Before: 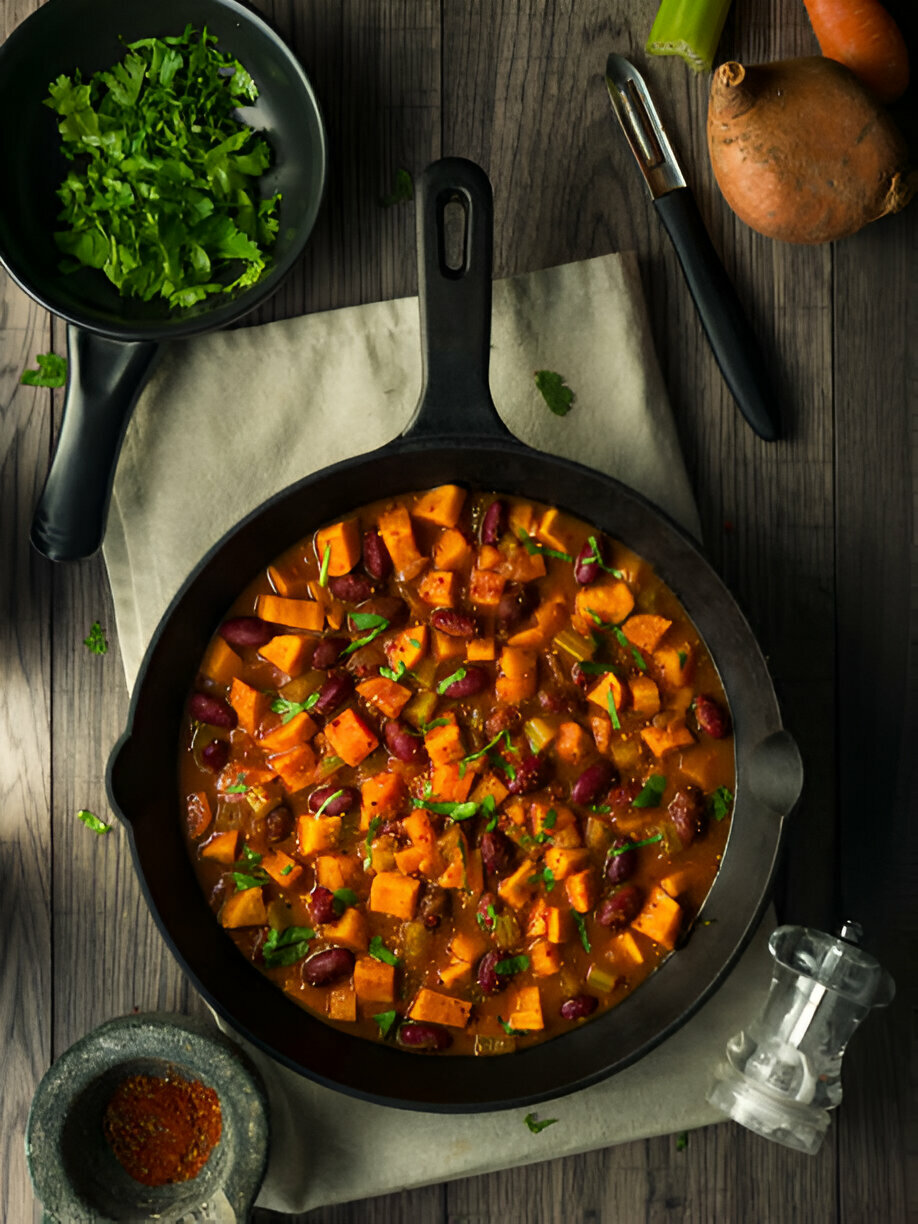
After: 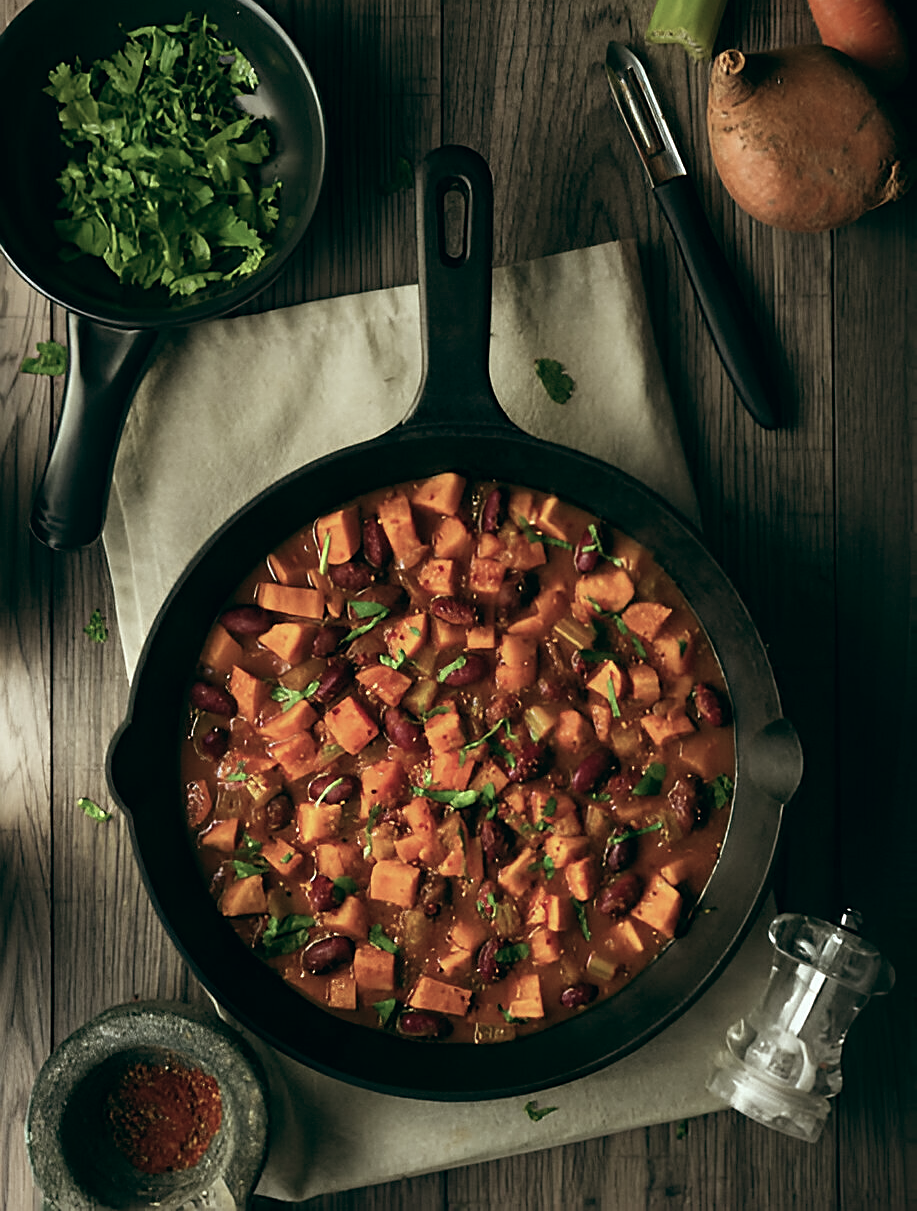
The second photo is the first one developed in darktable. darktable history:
sharpen: on, module defaults
crop: top 1.049%, right 0.001%
color balance: lift [1, 0.994, 1.002, 1.006], gamma [0.957, 1.081, 1.016, 0.919], gain [0.97, 0.972, 1.01, 1.028], input saturation 91.06%, output saturation 79.8%
